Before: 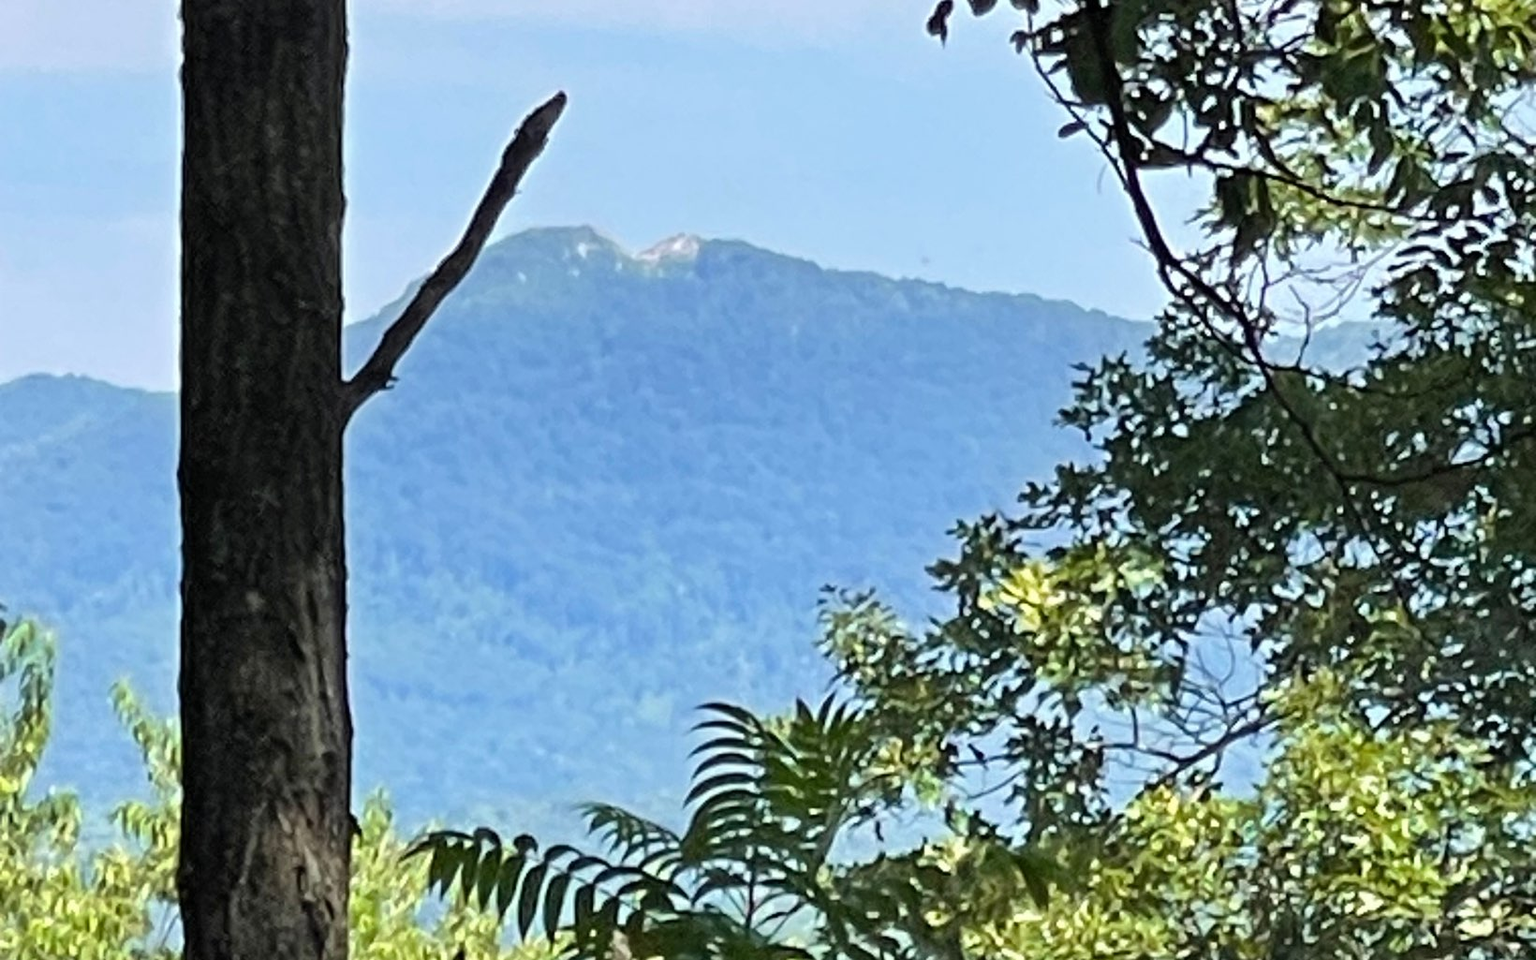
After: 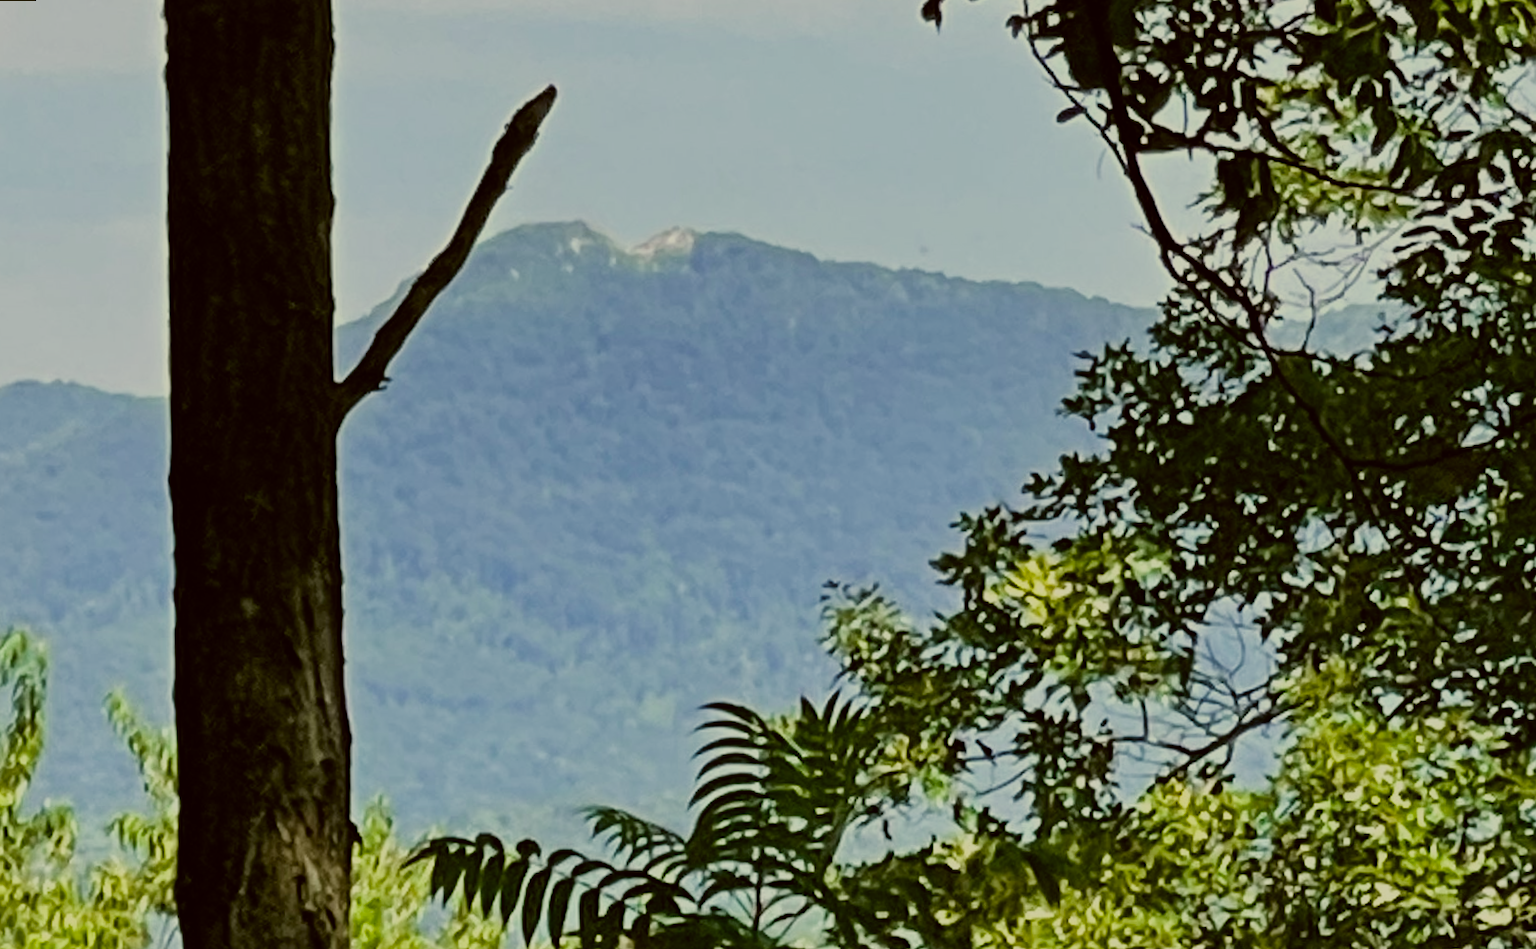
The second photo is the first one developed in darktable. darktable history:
color balance: contrast fulcrum 17.78%
color correction: highlights a* -1.43, highlights b* 10.12, shadows a* 0.395, shadows b* 19.35
exposure: exposure -0.582 EV, compensate highlight preservation false
crop and rotate: left 0.126%
rotate and perspective: rotation -1°, crop left 0.011, crop right 0.989, crop top 0.025, crop bottom 0.975
sigmoid: on, module defaults
